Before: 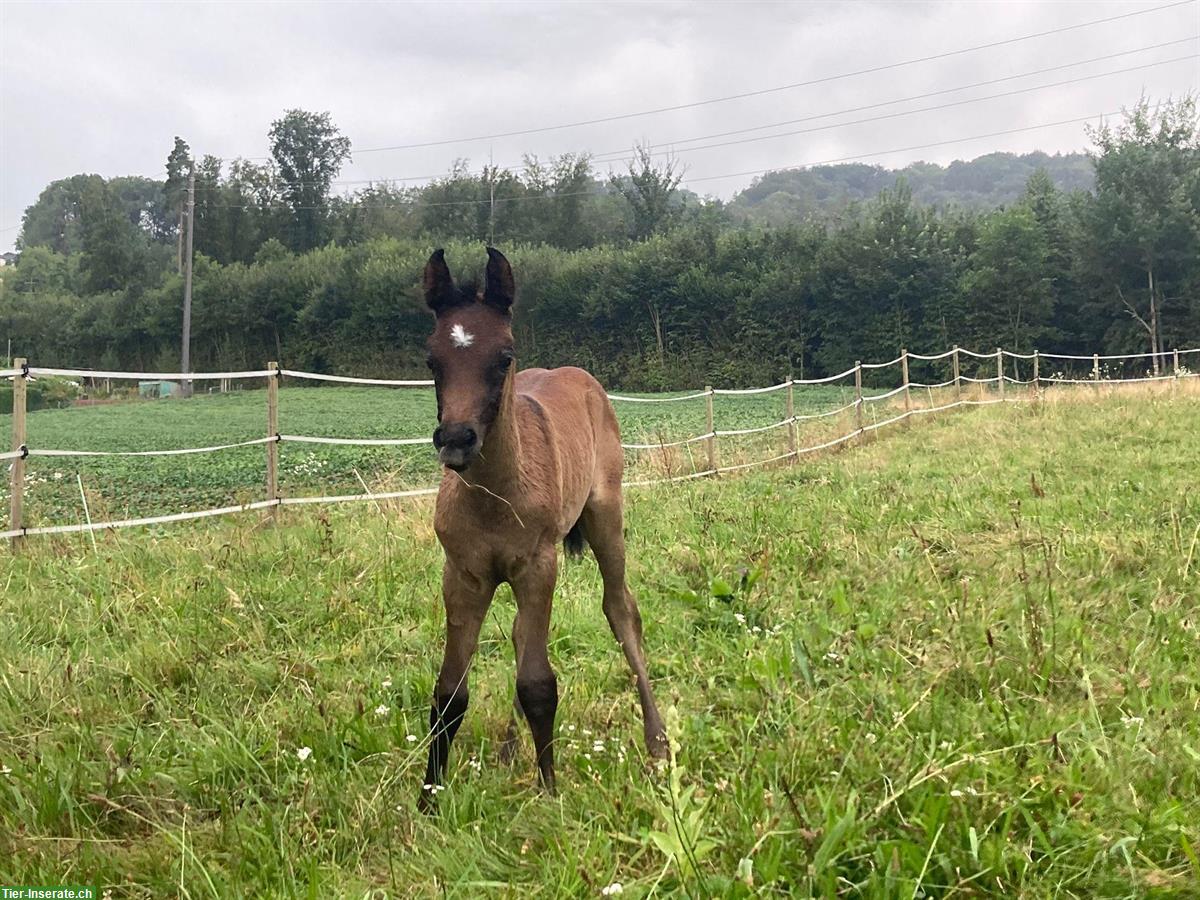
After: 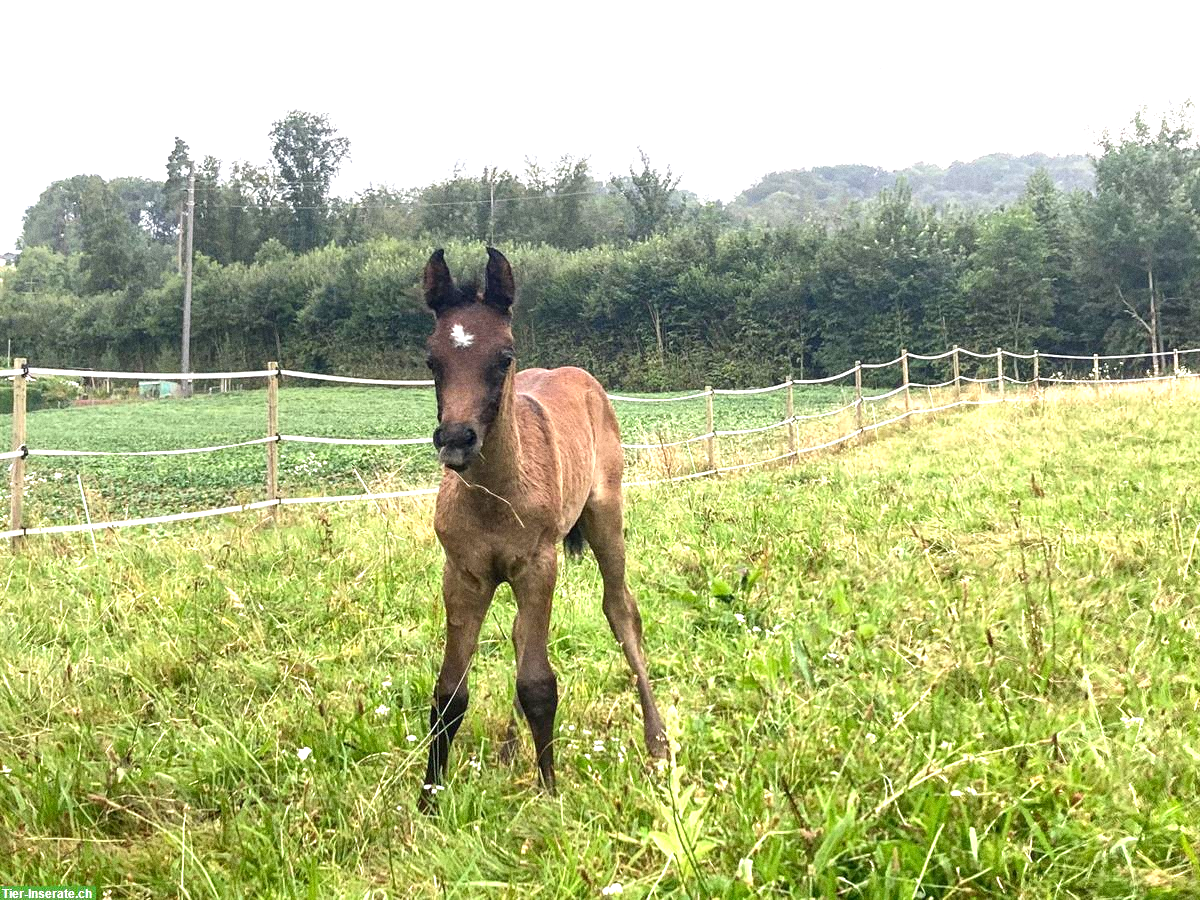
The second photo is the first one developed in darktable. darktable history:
exposure: exposure 0.935 EV, compensate highlight preservation false
local contrast: on, module defaults
grain: strength 26%
